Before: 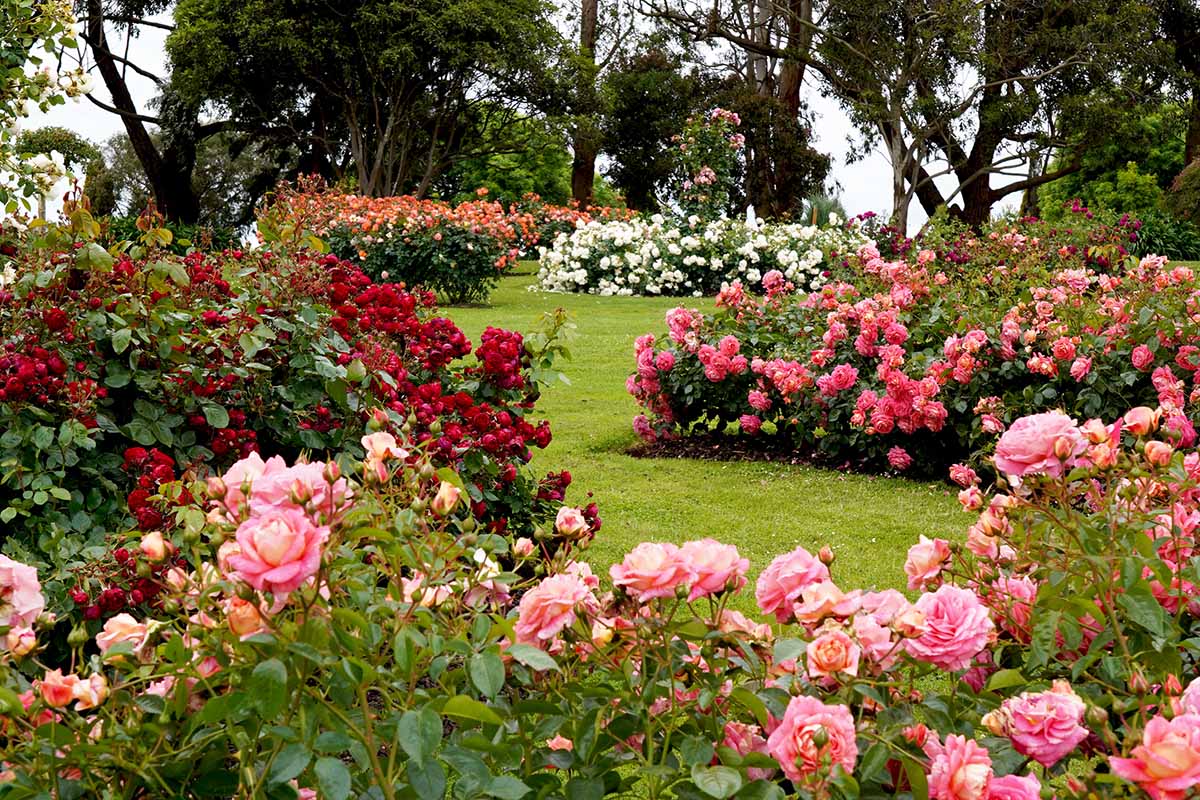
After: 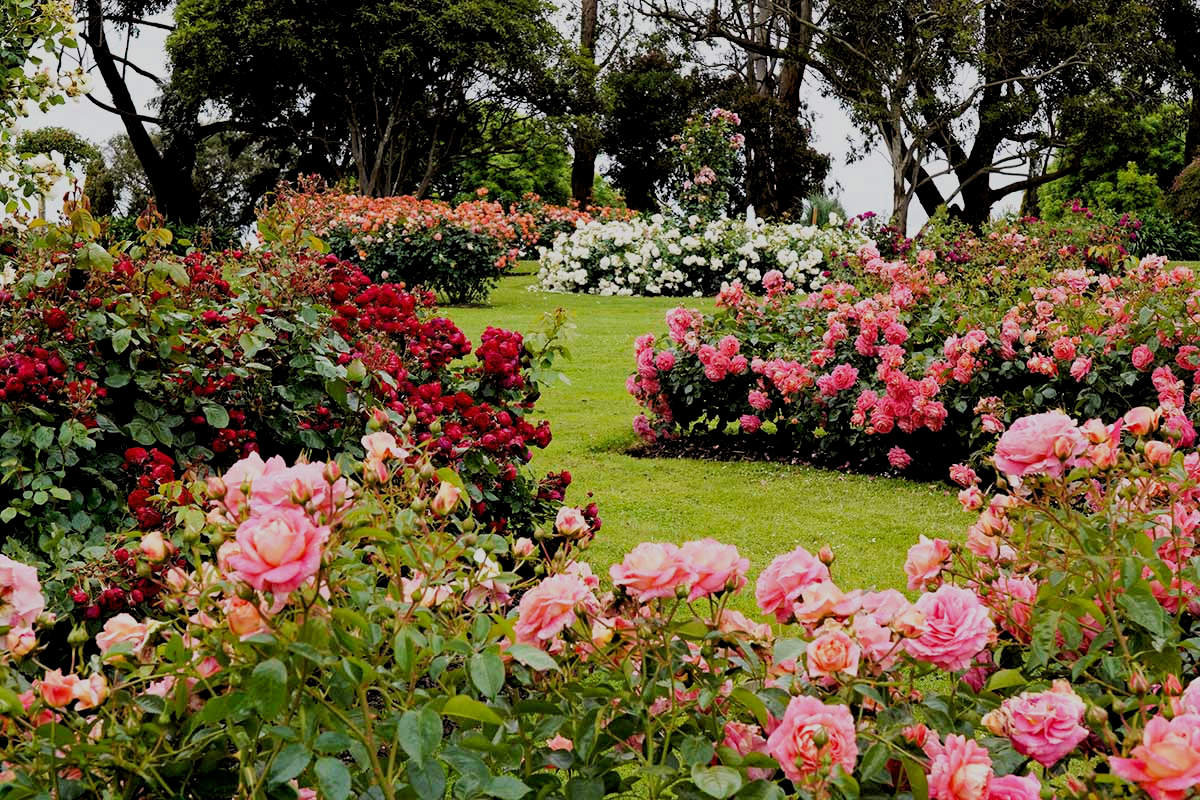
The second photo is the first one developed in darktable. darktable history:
haze removal: compatibility mode true, adaptive false
filmic rgb: black relative exposure -6.98 EV, white relative exposure 5.63 EV, hardness 2.86
levels: levels [0.016, 0.492, 0.969]
